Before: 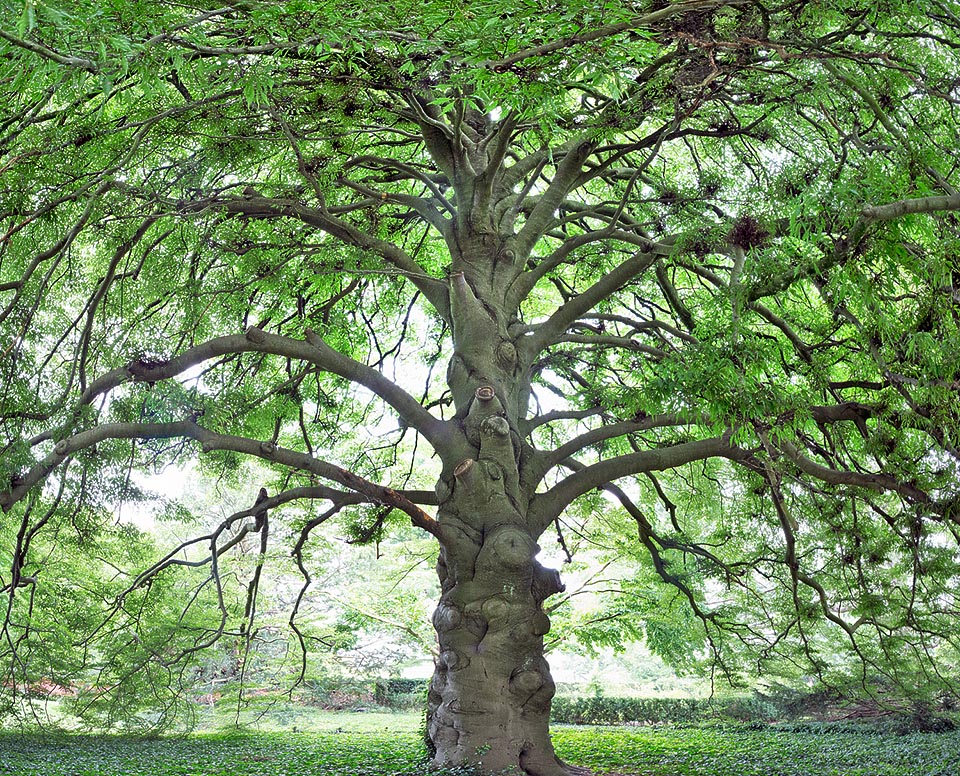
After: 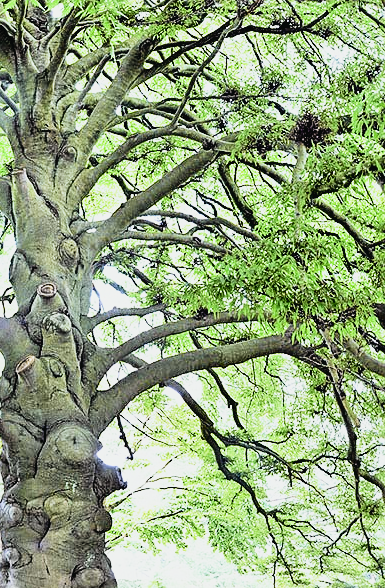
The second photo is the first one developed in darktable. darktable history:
rotate and perspective: automatic cropping original format, crop left 0, crop top 0
sharpen: radius 2.167, amount 0.381, threshold 0
tone curve: curves: ch0 [(0, 0.022) (0.114, 0.096) (0.282, 0.299) (0.456, 0.51) (0.613, 0.693) (0.786, 0.843) (0.999, 0.949)]; ch1 [(0, 0) (0.384, 0.365) (0.463, 0.447) (0.486, 0.474) (0.503, 0.5) (0.535, 0.522) (0.555, 0.546) (0.593, 0.599) (0.755, 0.793) (1, 1)]; ch2 [(0, 0) (0.369, 0.375) (0.449, 0.434) (0.501, 0.5) (0.528, 0.517) (0.561, 0.57) (0.612, 0.631) (0.668, 0.659) (1, 1)], color space Lab, independent channels, preserve colors none
exposure: exposure 0.943 EV, compensate highlight preservation false
crop: left 45.721%, top 13.393%, right 14.118%, bottom 10.01%
filmic rgb: black relative exposure -5 EV, white relative exposure 3.5 EV, hardness 3.19, contrast 1.2, highlights saturation mix -50%
color contrast: green-magenta contrast 0.8, blue-yellow contrast 1.1, unbound 0
